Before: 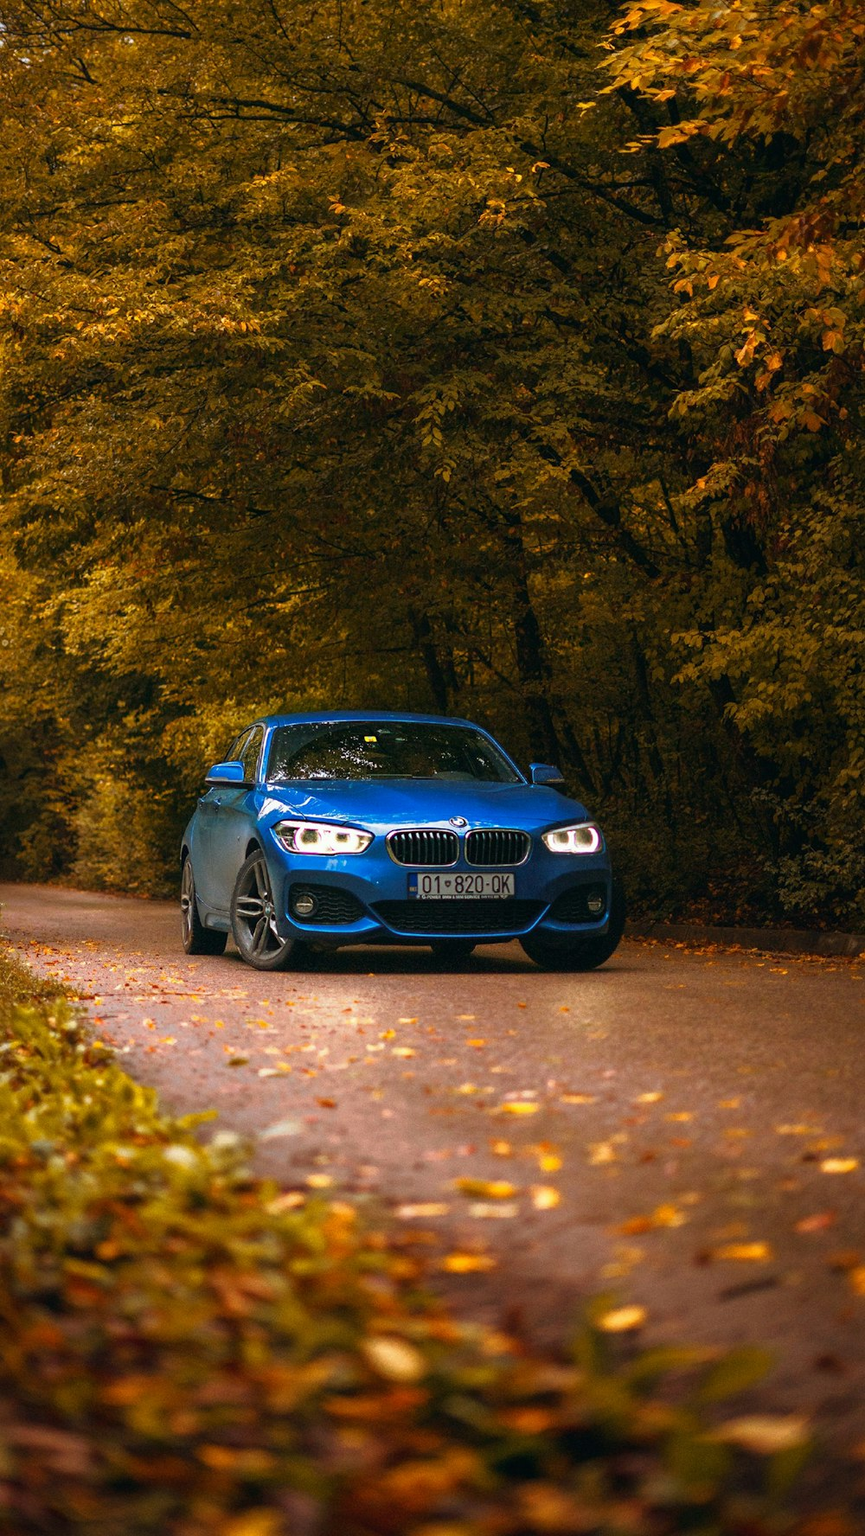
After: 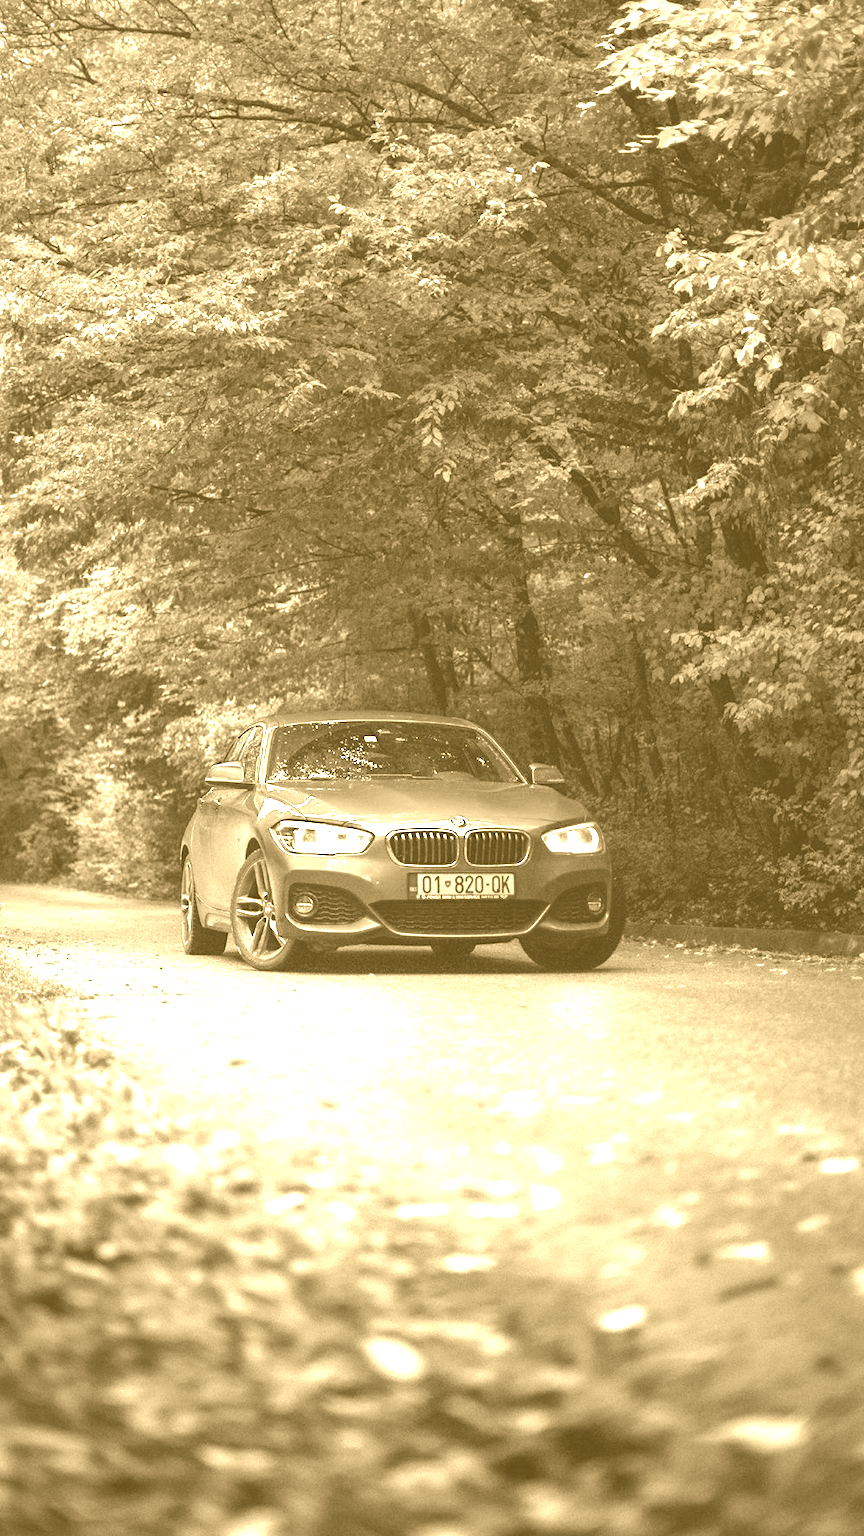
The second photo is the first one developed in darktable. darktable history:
colorize: hue 36°, source mix 100%
exposure: black level correction 0, exposure 1.2 EV, compensate highlight preservation false
